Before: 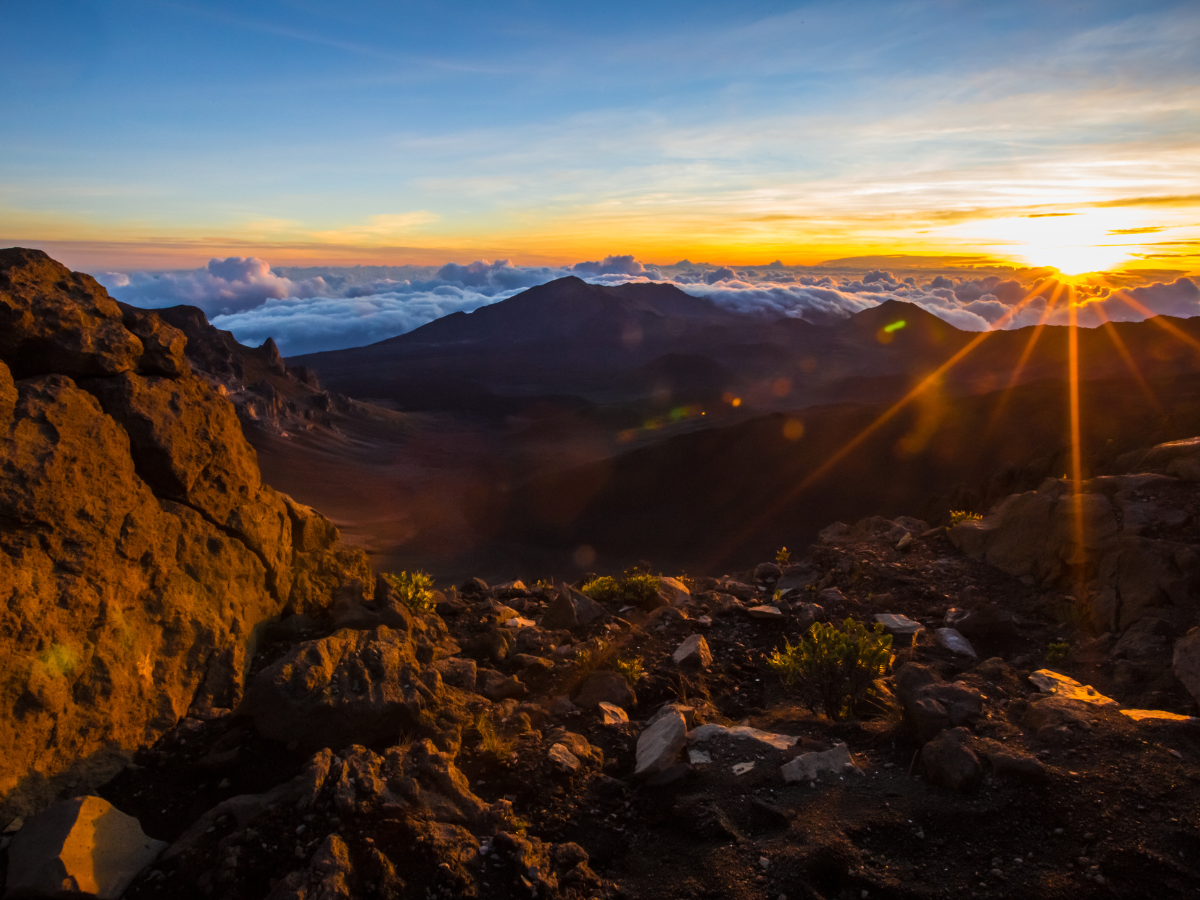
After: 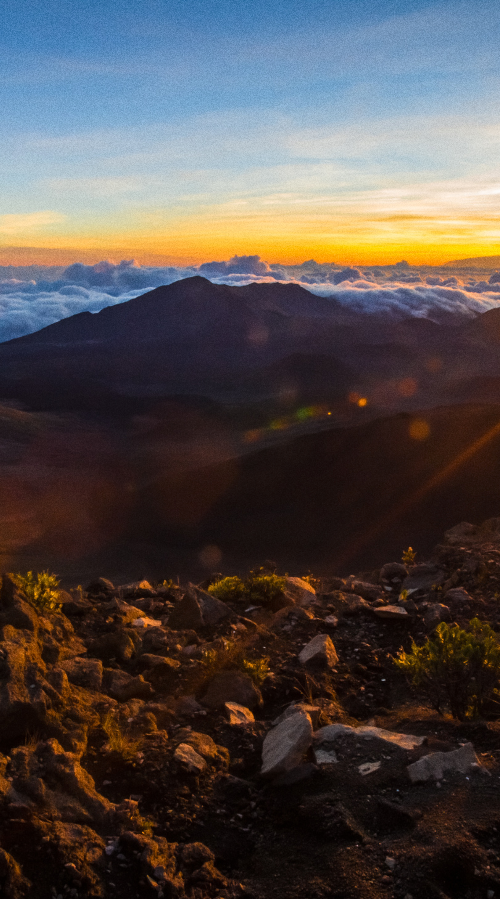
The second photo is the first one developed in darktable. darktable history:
crop: left 31.229%, right 27.105%
grain: on, module defaults
